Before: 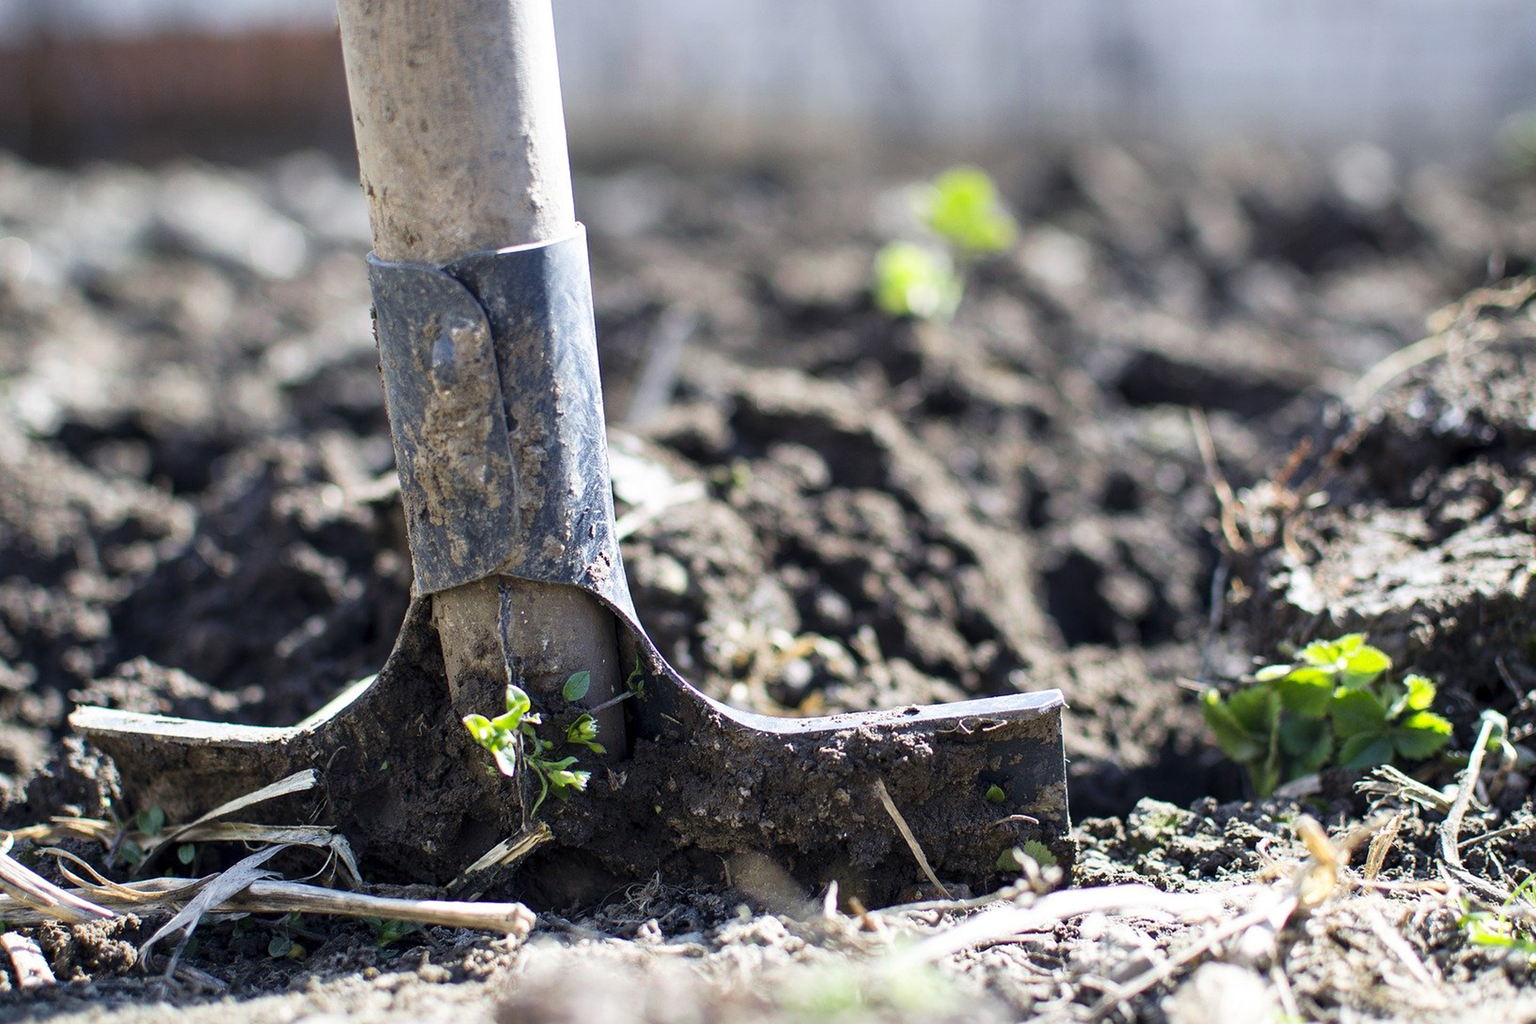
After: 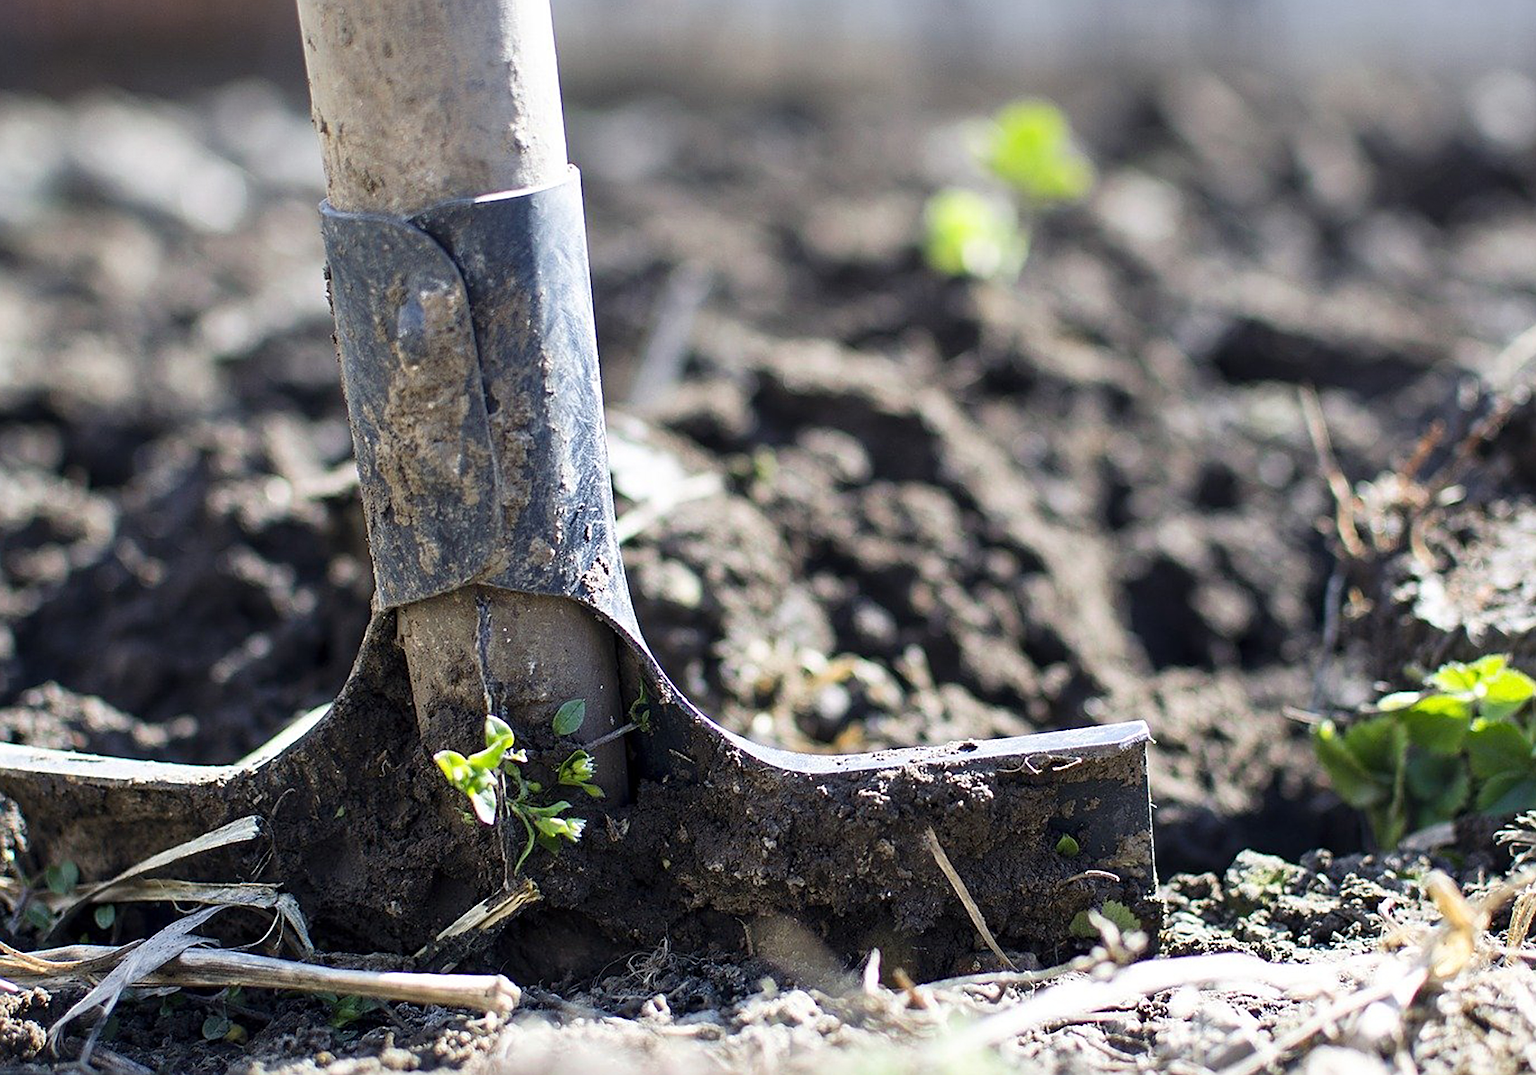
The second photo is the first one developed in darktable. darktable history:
sharpen: on, module defaults
tone curve: color space Lab, linked channels, preserve colors none
crop: left 6.446%, top 8.188%, right 9.538%, bottom 3.548%
